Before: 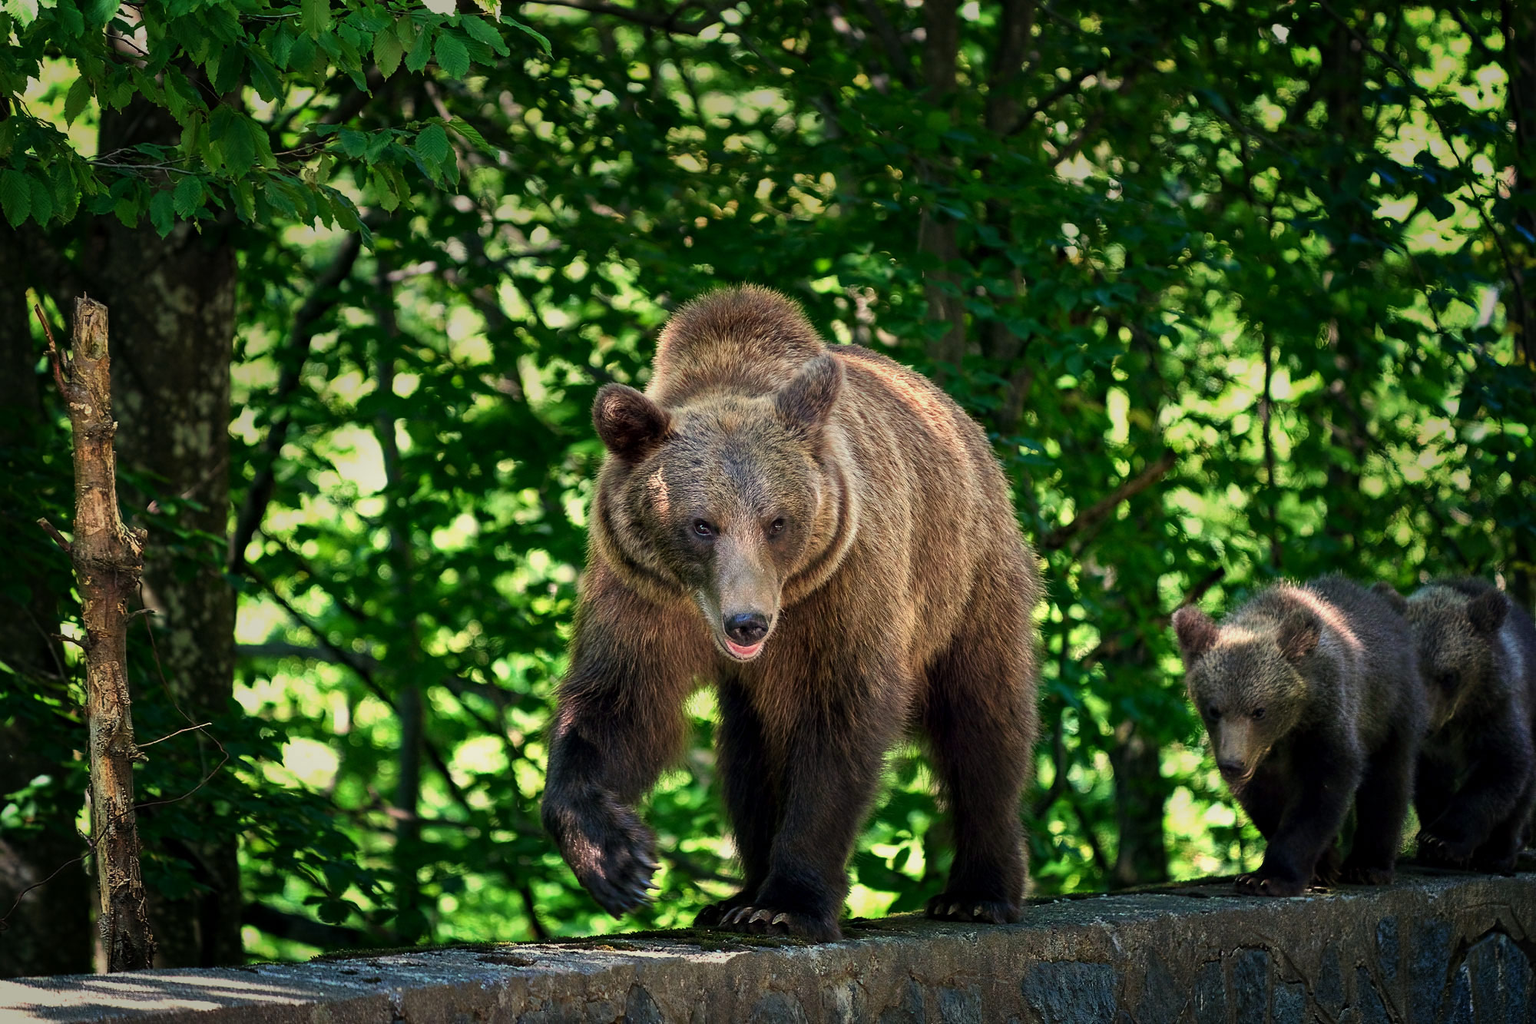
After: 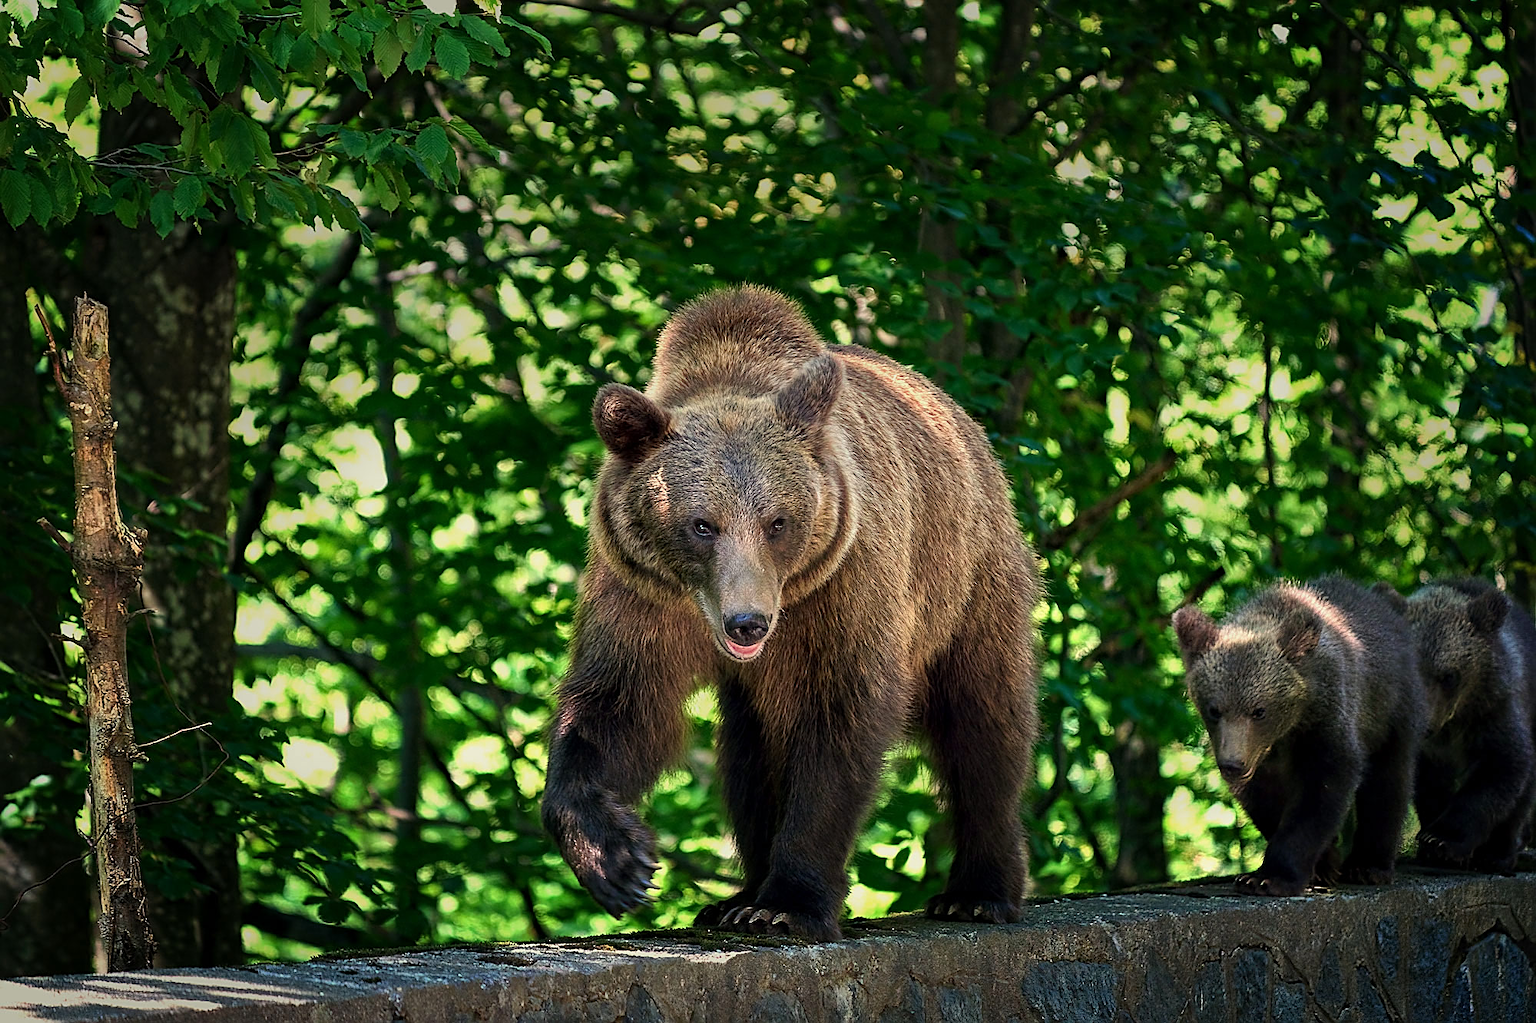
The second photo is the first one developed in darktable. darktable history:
sharpen: on, module defaults
exposure: exposure 0.014 EV, compensate highlight preservation false
